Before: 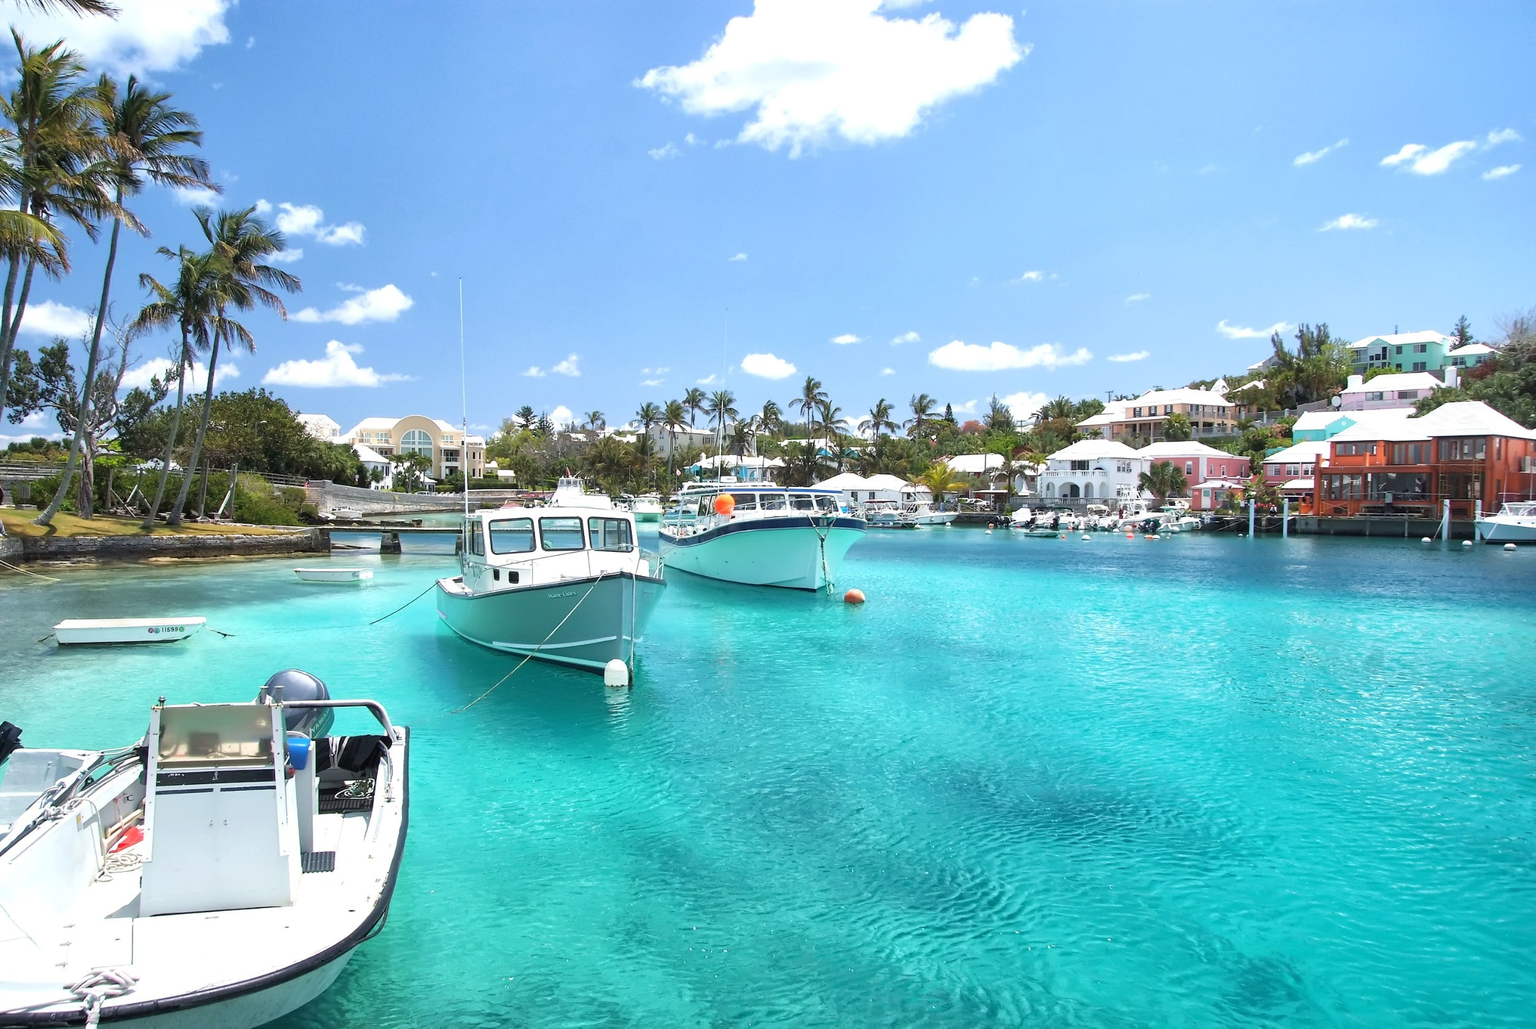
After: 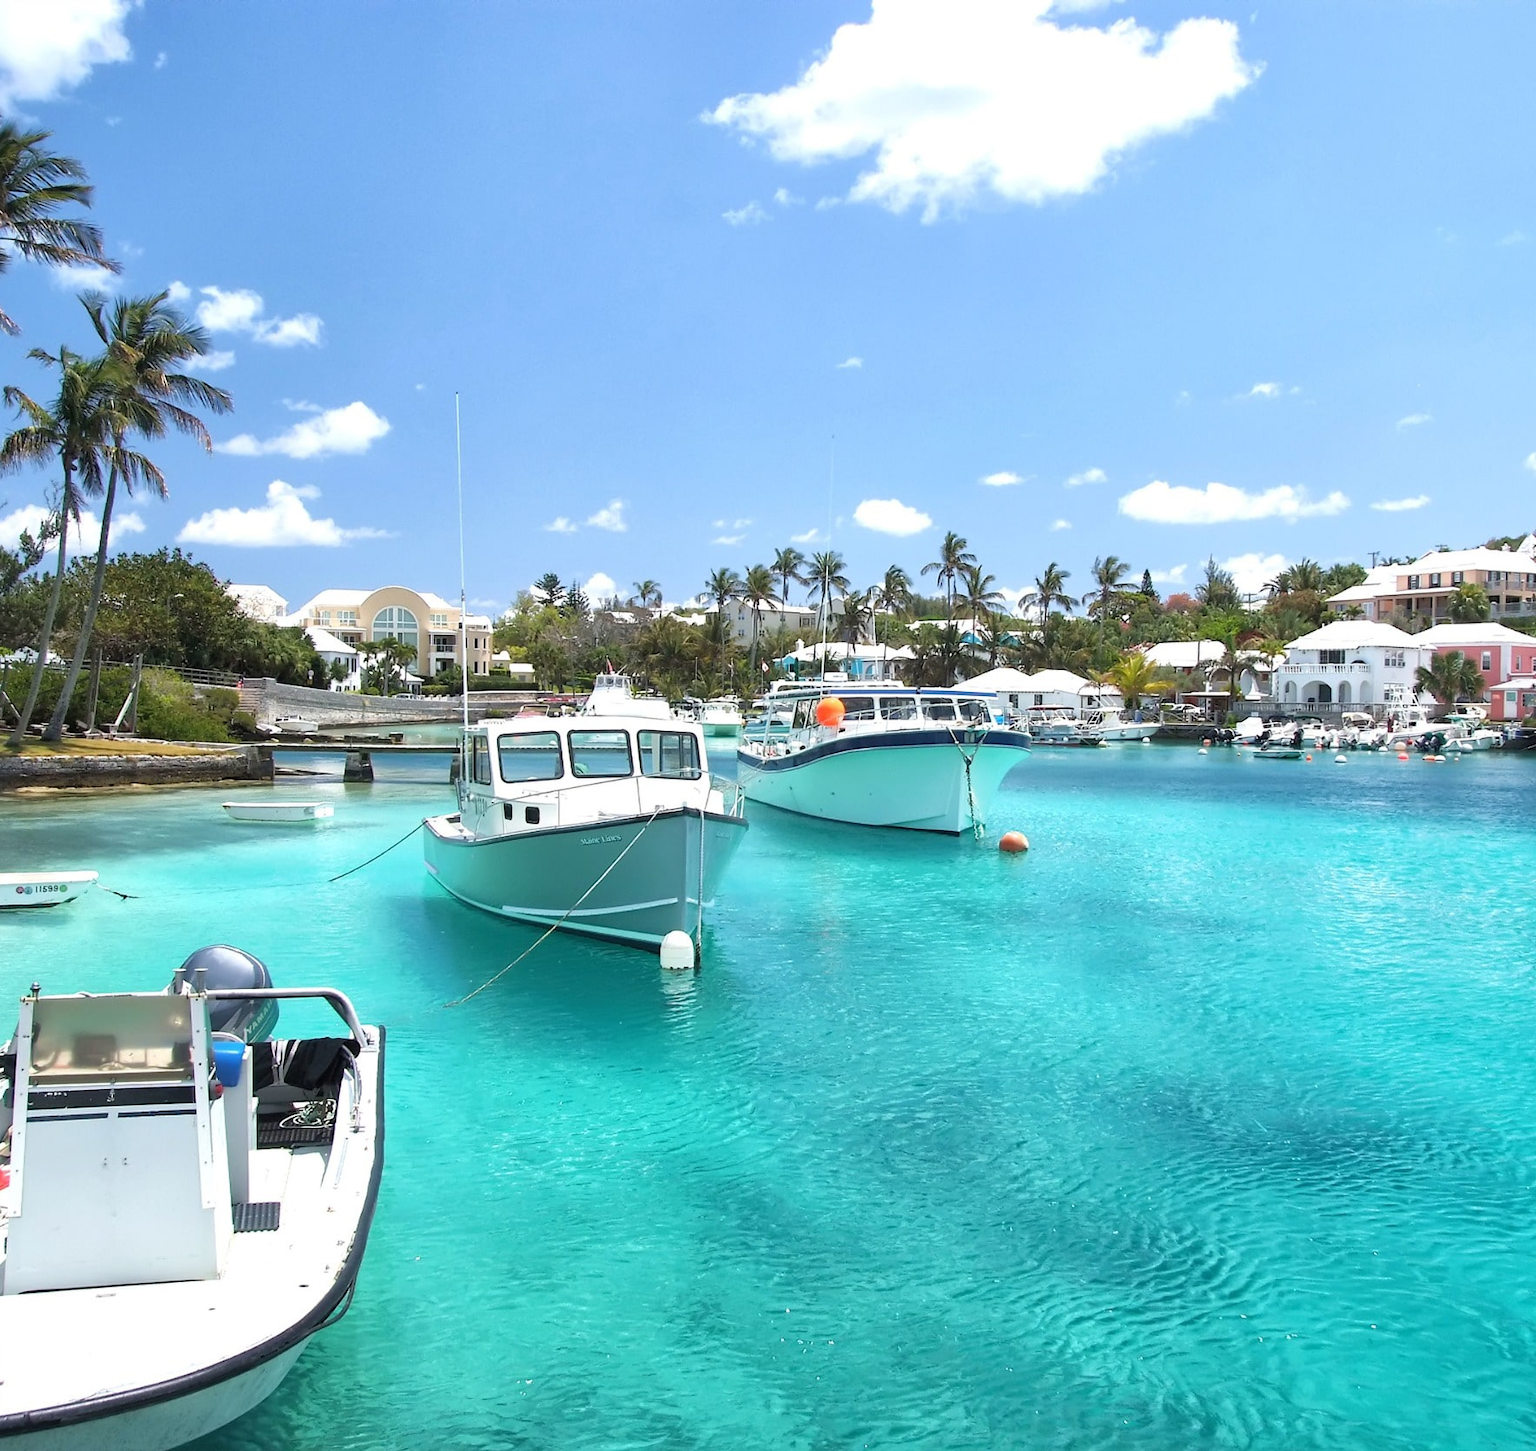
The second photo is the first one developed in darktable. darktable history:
crop and rotate: left 8.956%, right 20.215%
